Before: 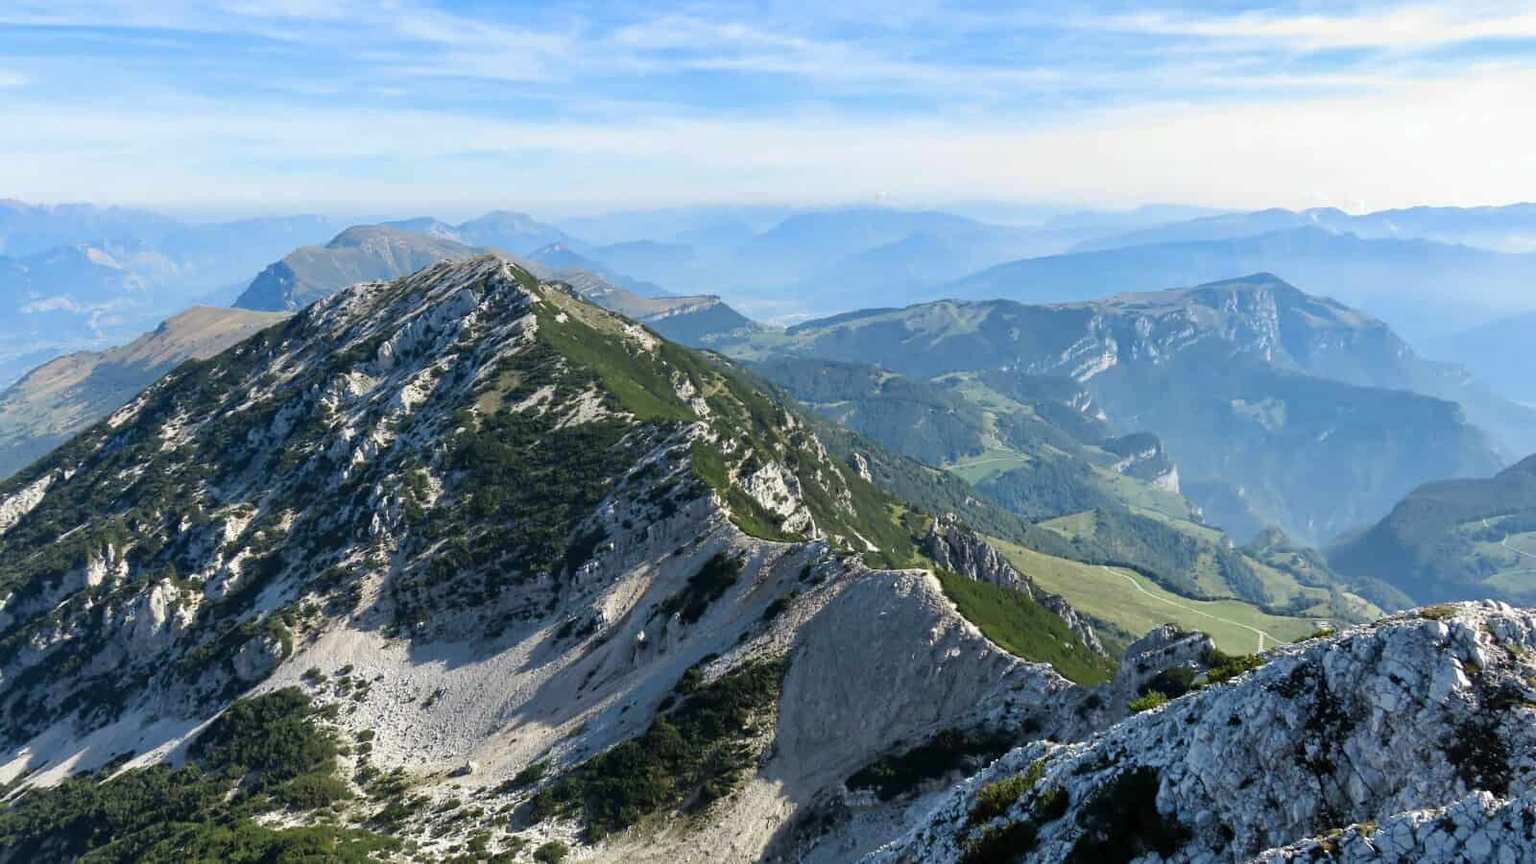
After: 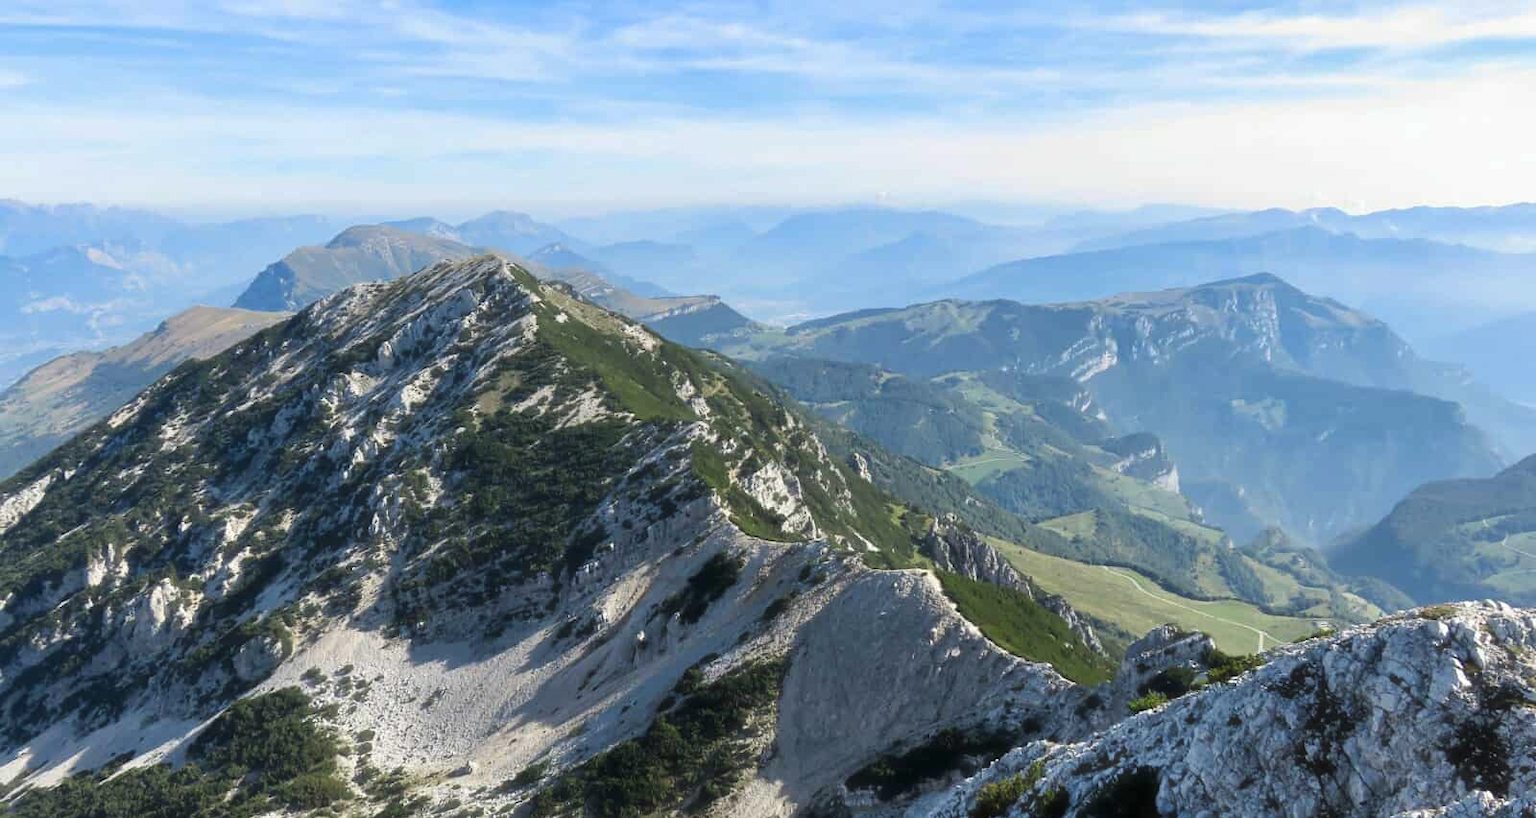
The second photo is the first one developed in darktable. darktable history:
haze removal: strength -0.106, adaptive false
crop and rotate: top 0.008%, bottom 5.122%
